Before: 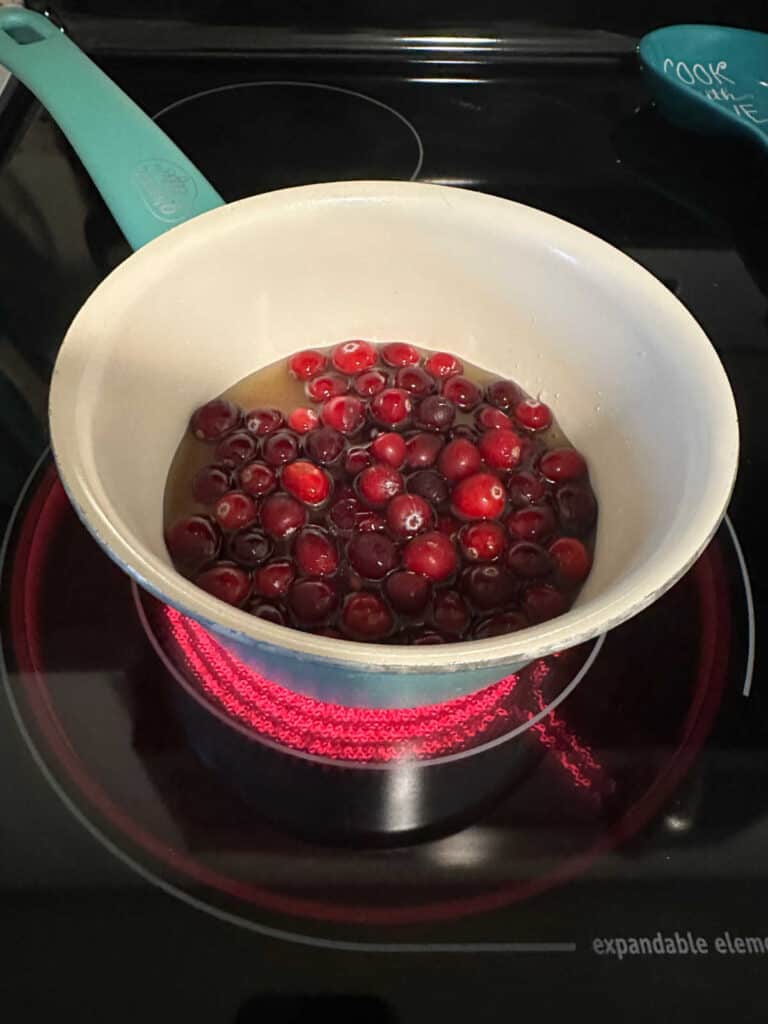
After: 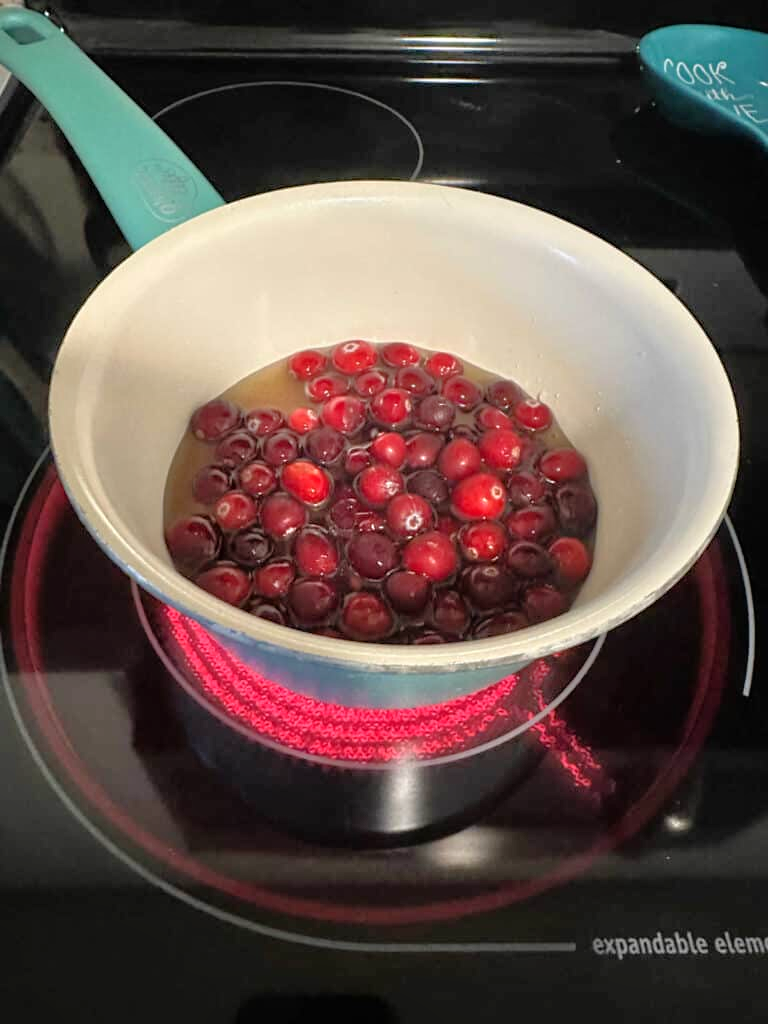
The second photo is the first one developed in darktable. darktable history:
tone equalizer: -7 EV 0.164 EV, -6 EV 0.632 EV, -5 EV 1.13 EV, -4 EV 1.33 EV, -3 EV 1.12 EV, -2 EV 0.6 EV, -1 EV 0.159 EV
